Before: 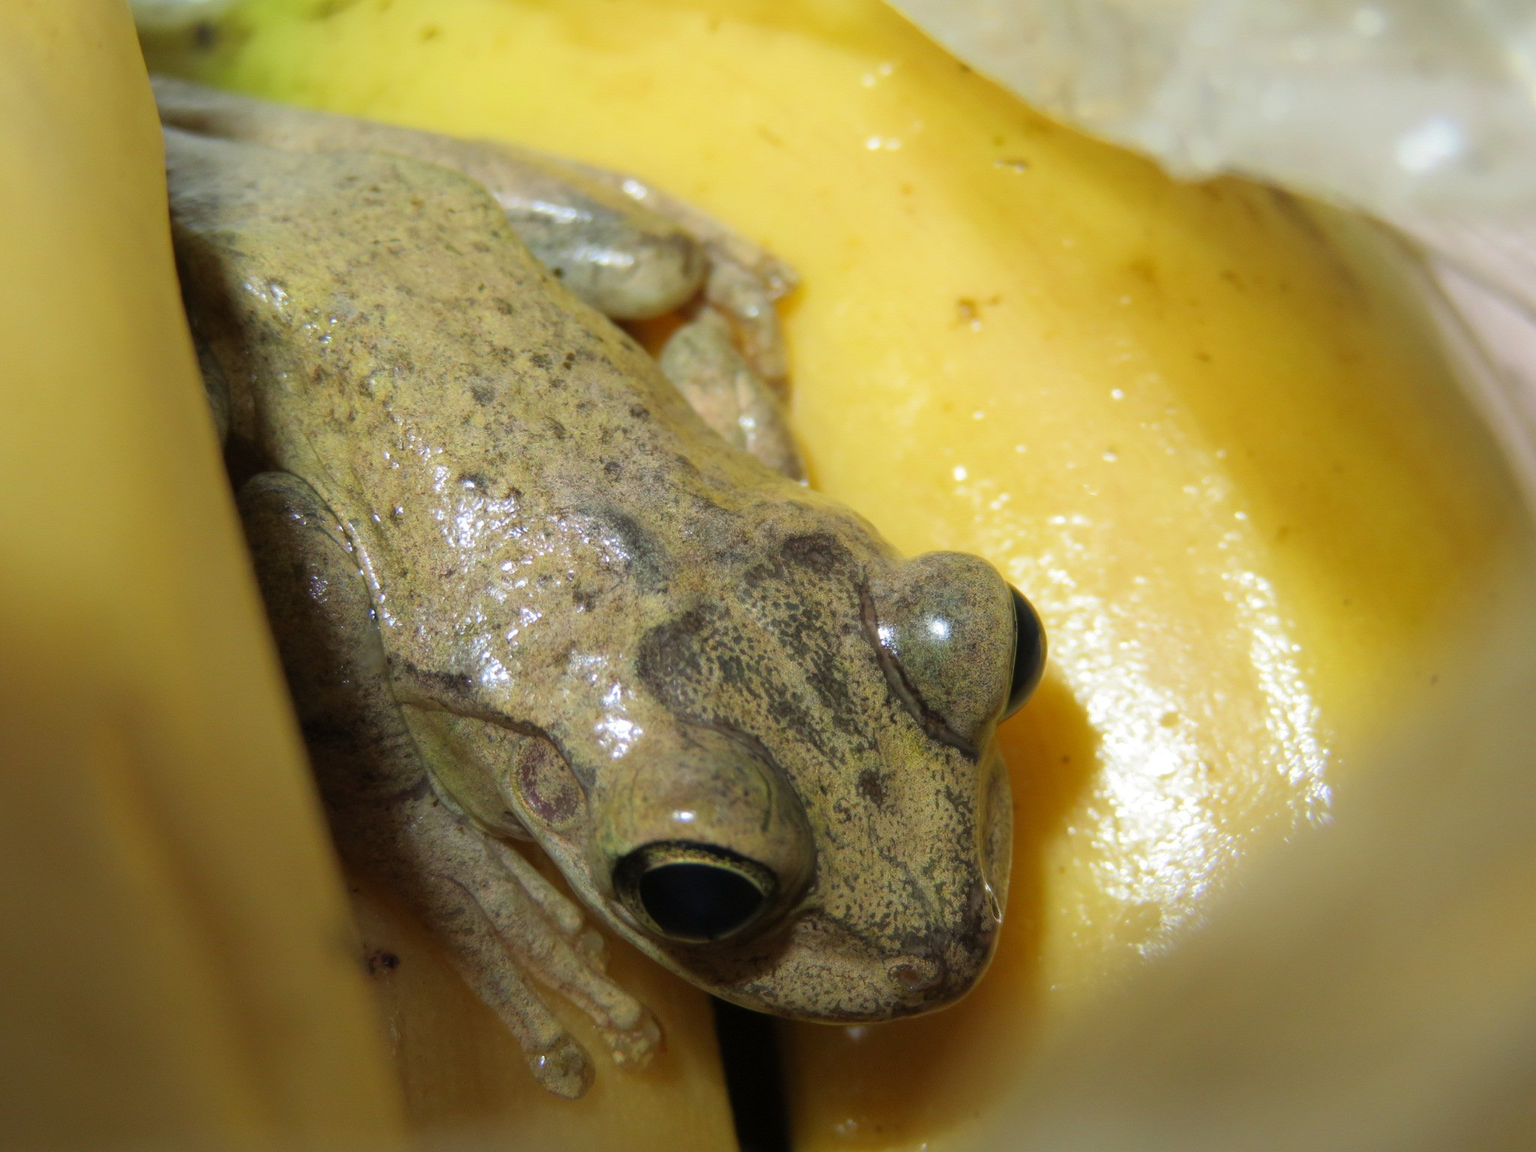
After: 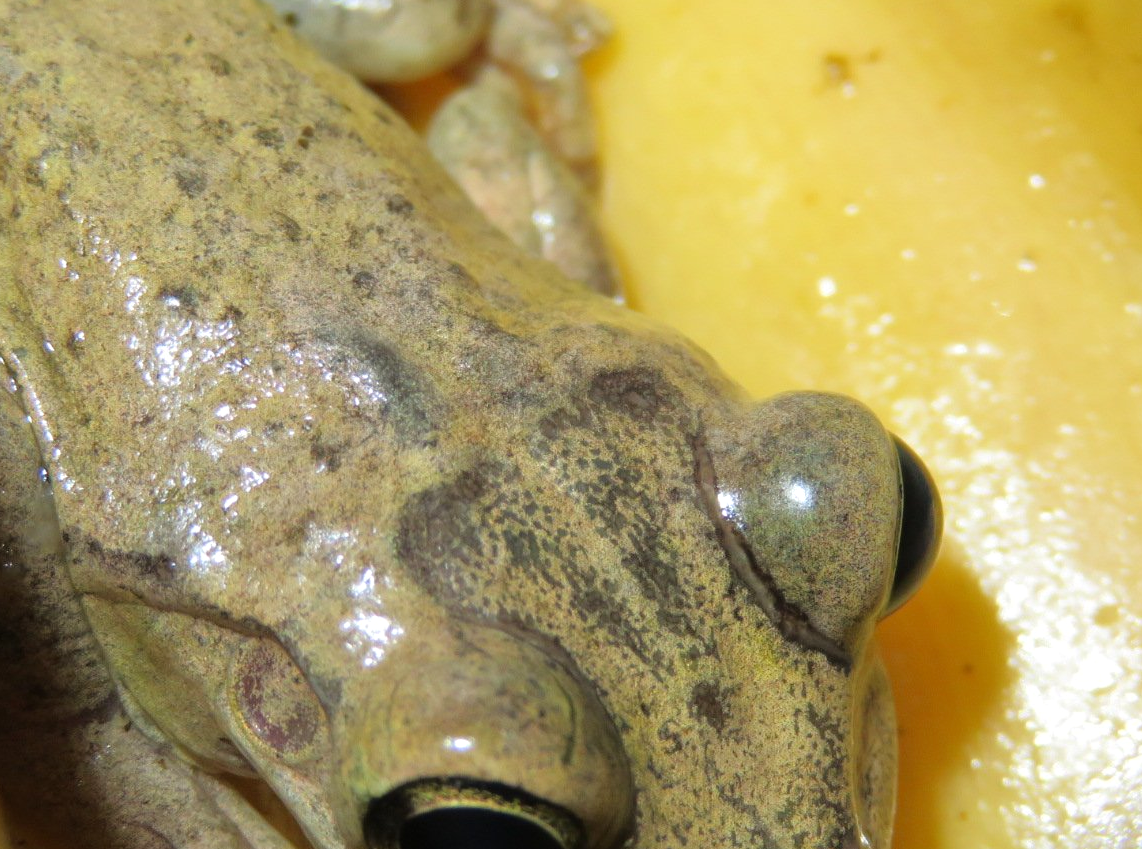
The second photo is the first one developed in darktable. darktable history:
crop and rotate: left 22.125%, top 22.434%, right 22.073%, bottom 22.255%
tone equalizer: -8 EV 0.025 EV, -7 EV -0.022 EV, -6 EV 0.032 EV, -5 EV 0.036 EV, -4 EV 0.25 EV, -3 EV 0.645 EV, -2 EV 0.584 EV, -1 EV 0.193 EV, +0 EV 0.031 EV
